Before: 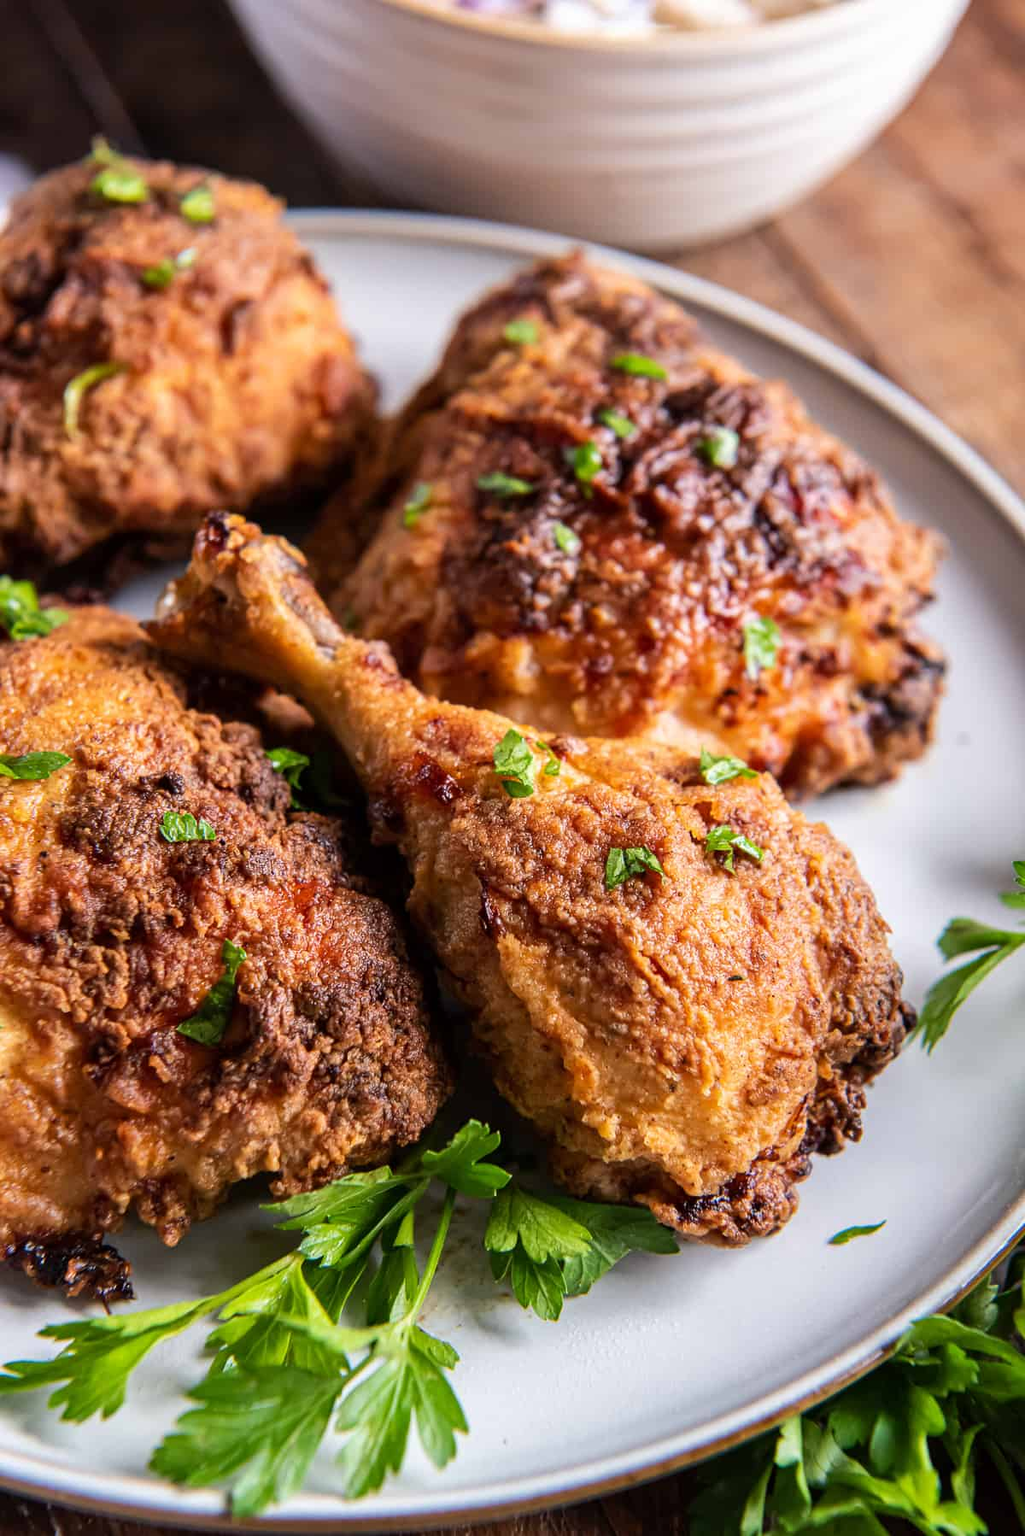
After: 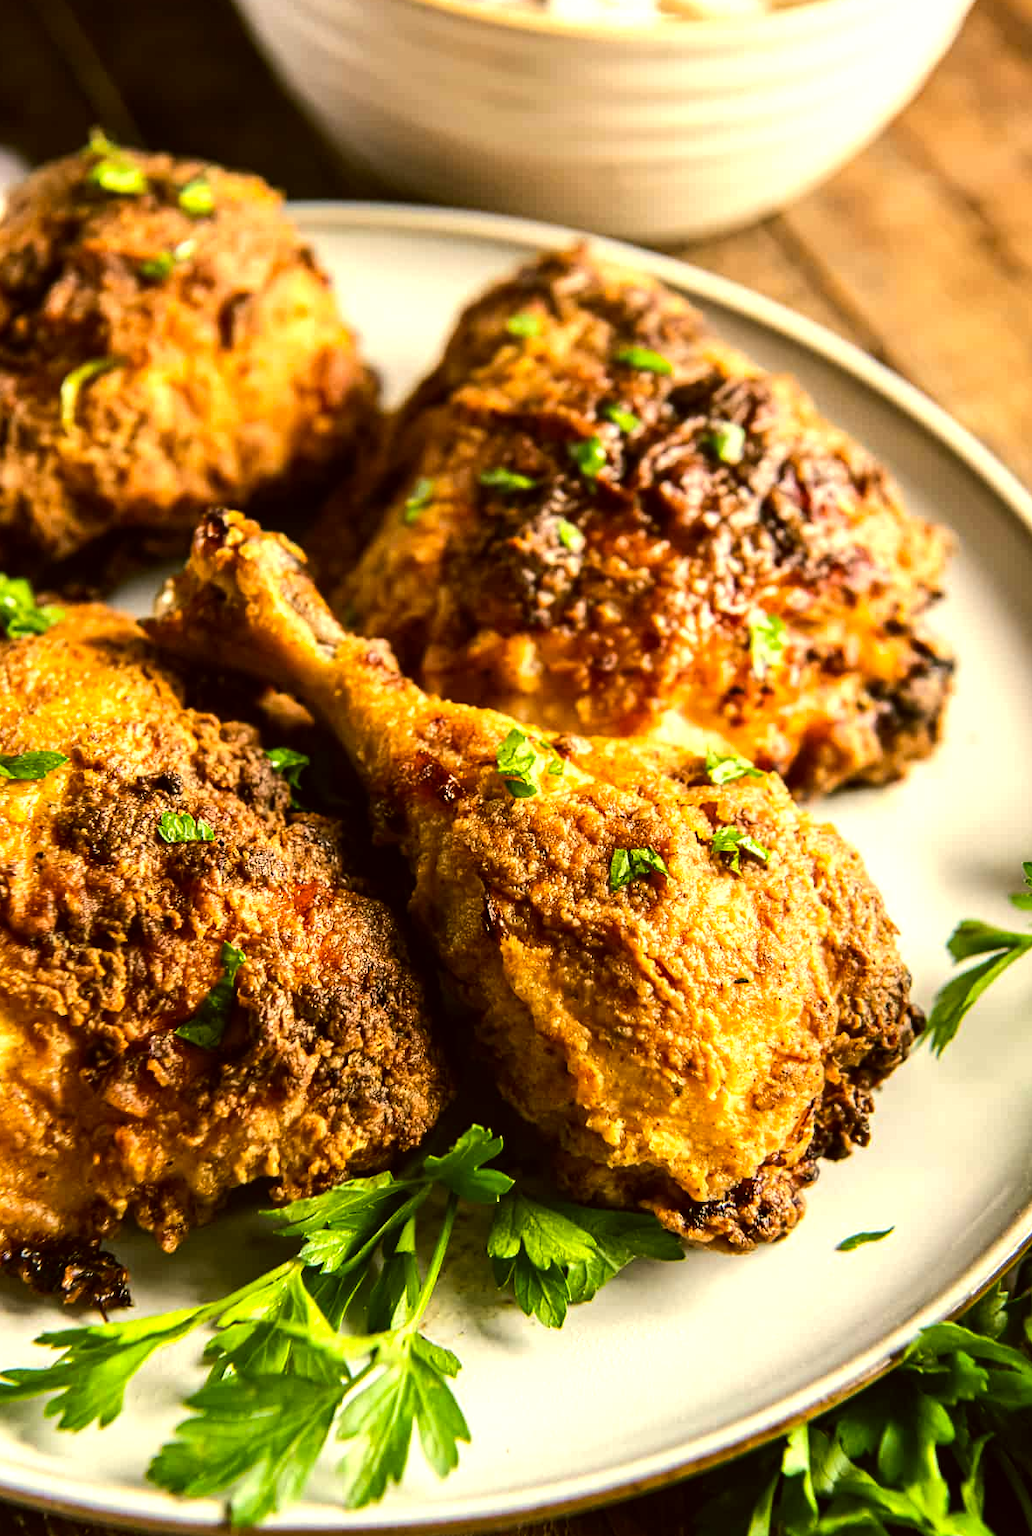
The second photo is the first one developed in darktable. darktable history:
crop: left 0.463%, top 0.76%, right 0.155%, bottom 0.599%
tone equalizer: -8 EV -0.742 EV, -7 EV -0.726 EV, -6 EV -0.569 EV, -5 EV -0.417 EV, -3 EV 0.382 EV, -2 EV 0.6 EV, -1 EV 0.682 EV, +0 EV 0.757 EV, edges refinement/feathering 500, mask exposure compensation -1.57 EV, preserve details no
color correction: highlights a* 0.091, highlights b* 29.57, shadows a* -0.307, shadows b* 21.21
